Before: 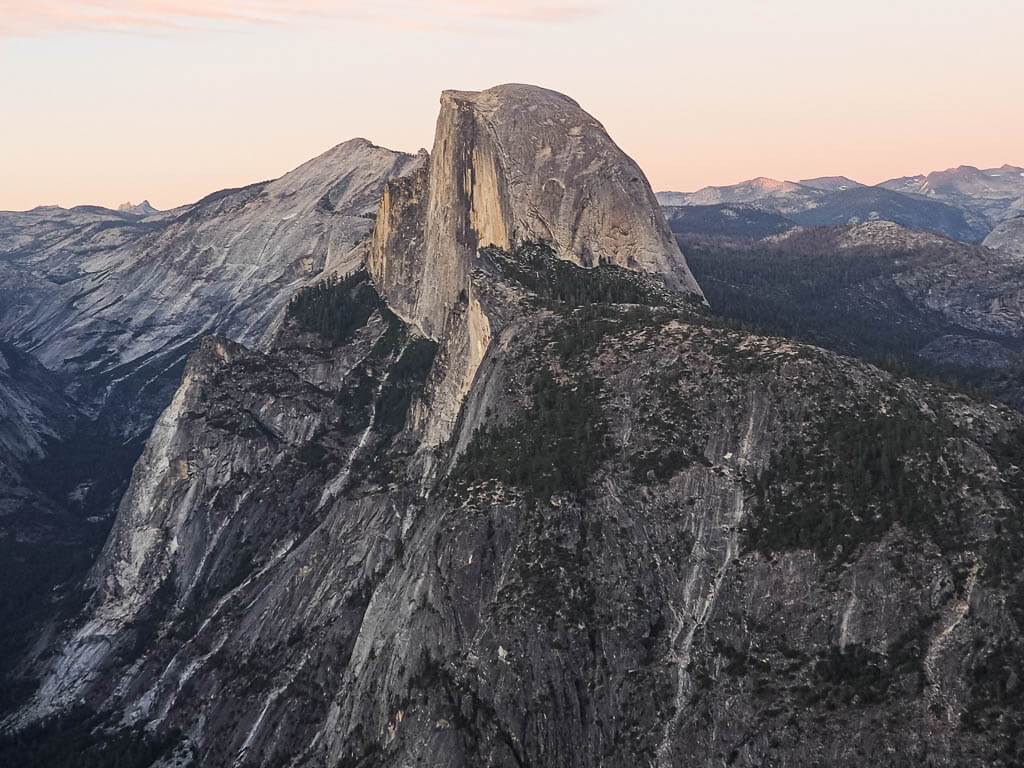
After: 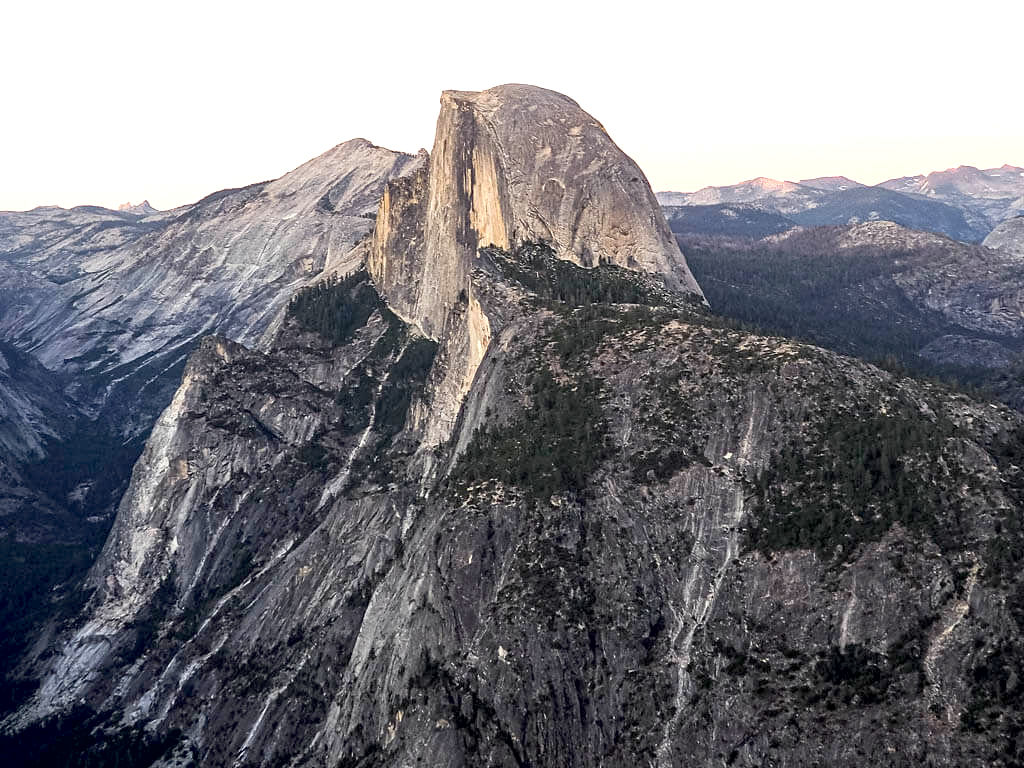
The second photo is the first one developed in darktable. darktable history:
exposure: black level correction 0.012, exposure 0.693 EV, compensate exposure bias true, compensate highlight preservation false
contrast brightness saturation: saturation -0.064
